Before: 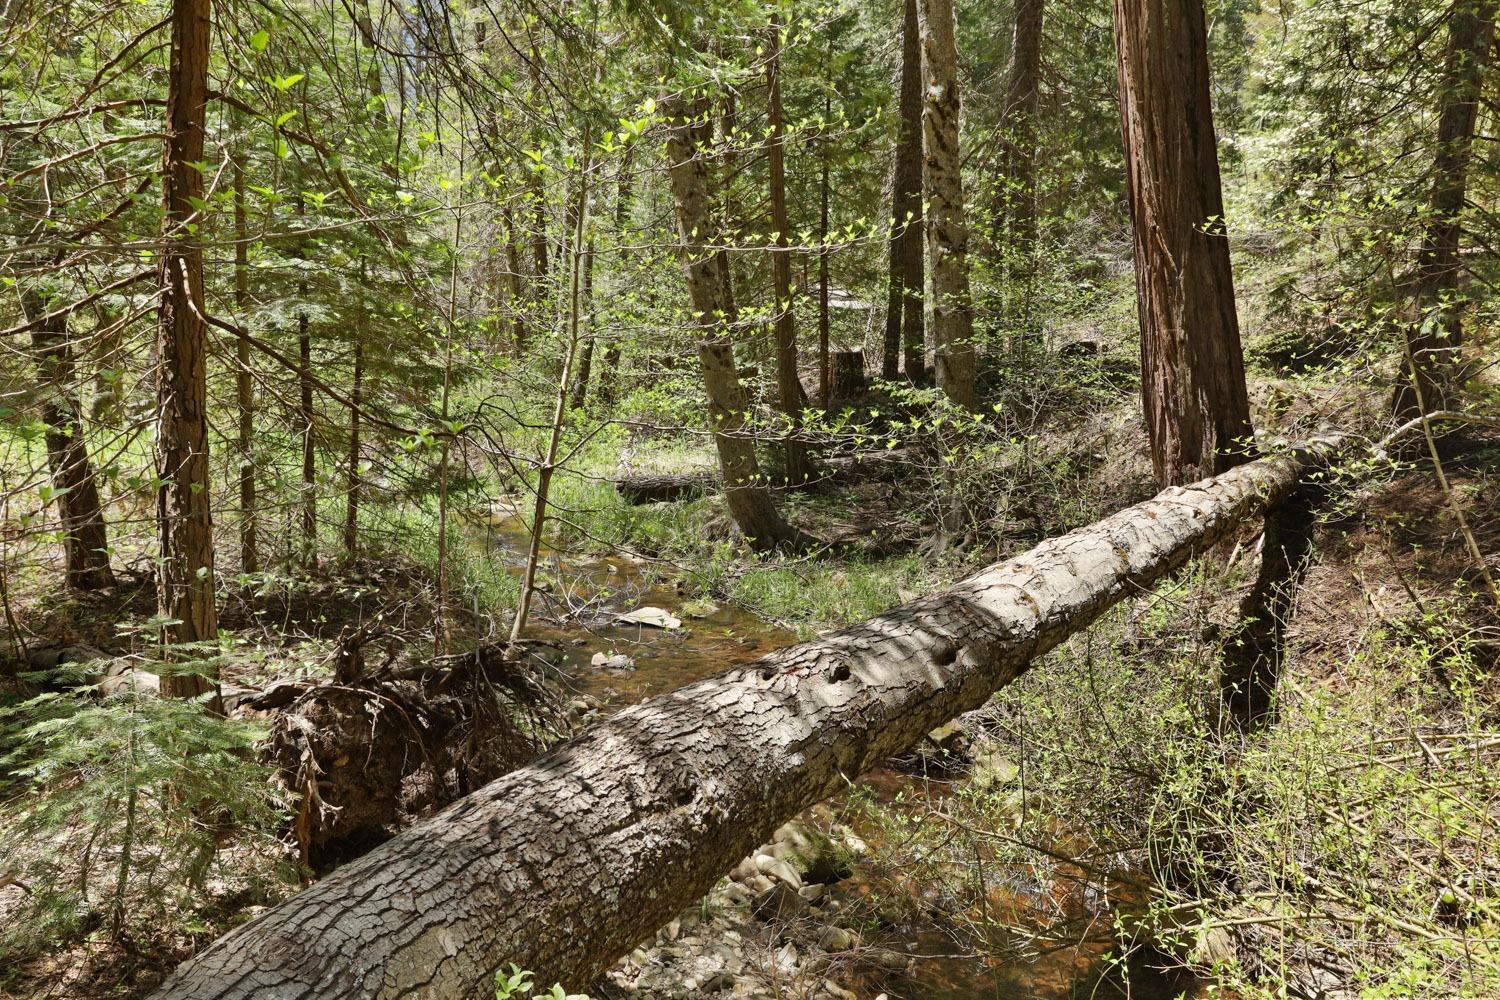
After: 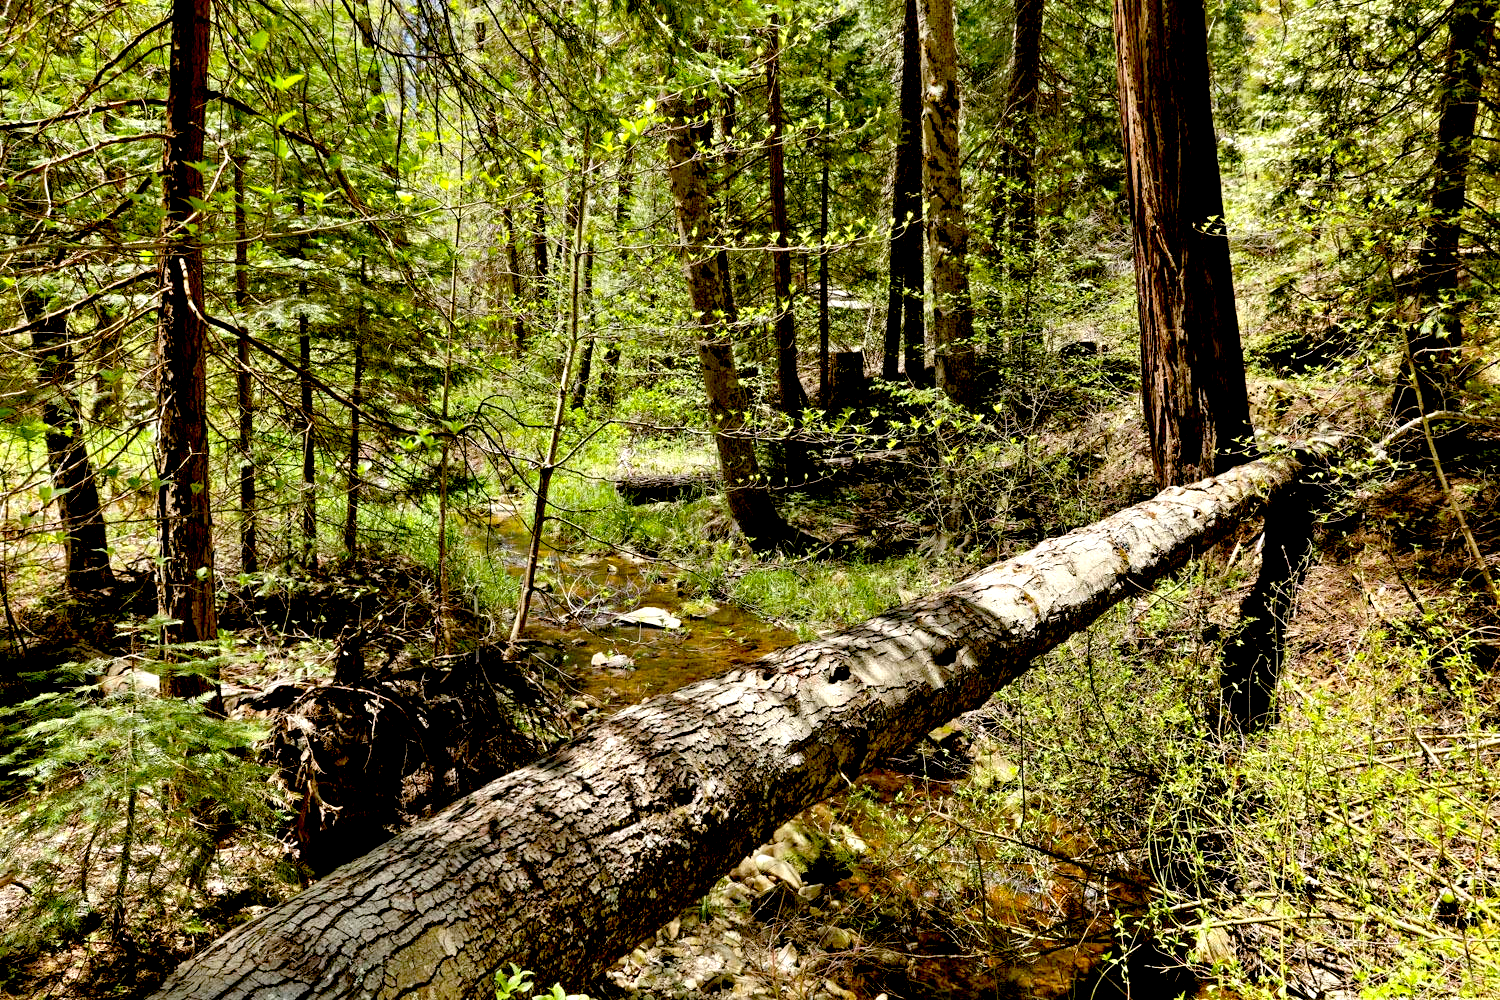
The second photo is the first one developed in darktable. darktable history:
exposure: black level correction 0.04, exposure 0.5 EV, compensate highlight preservation false
color balance rgb: perceptual saturation grading › global saturation 20%, global vibrance 20%
